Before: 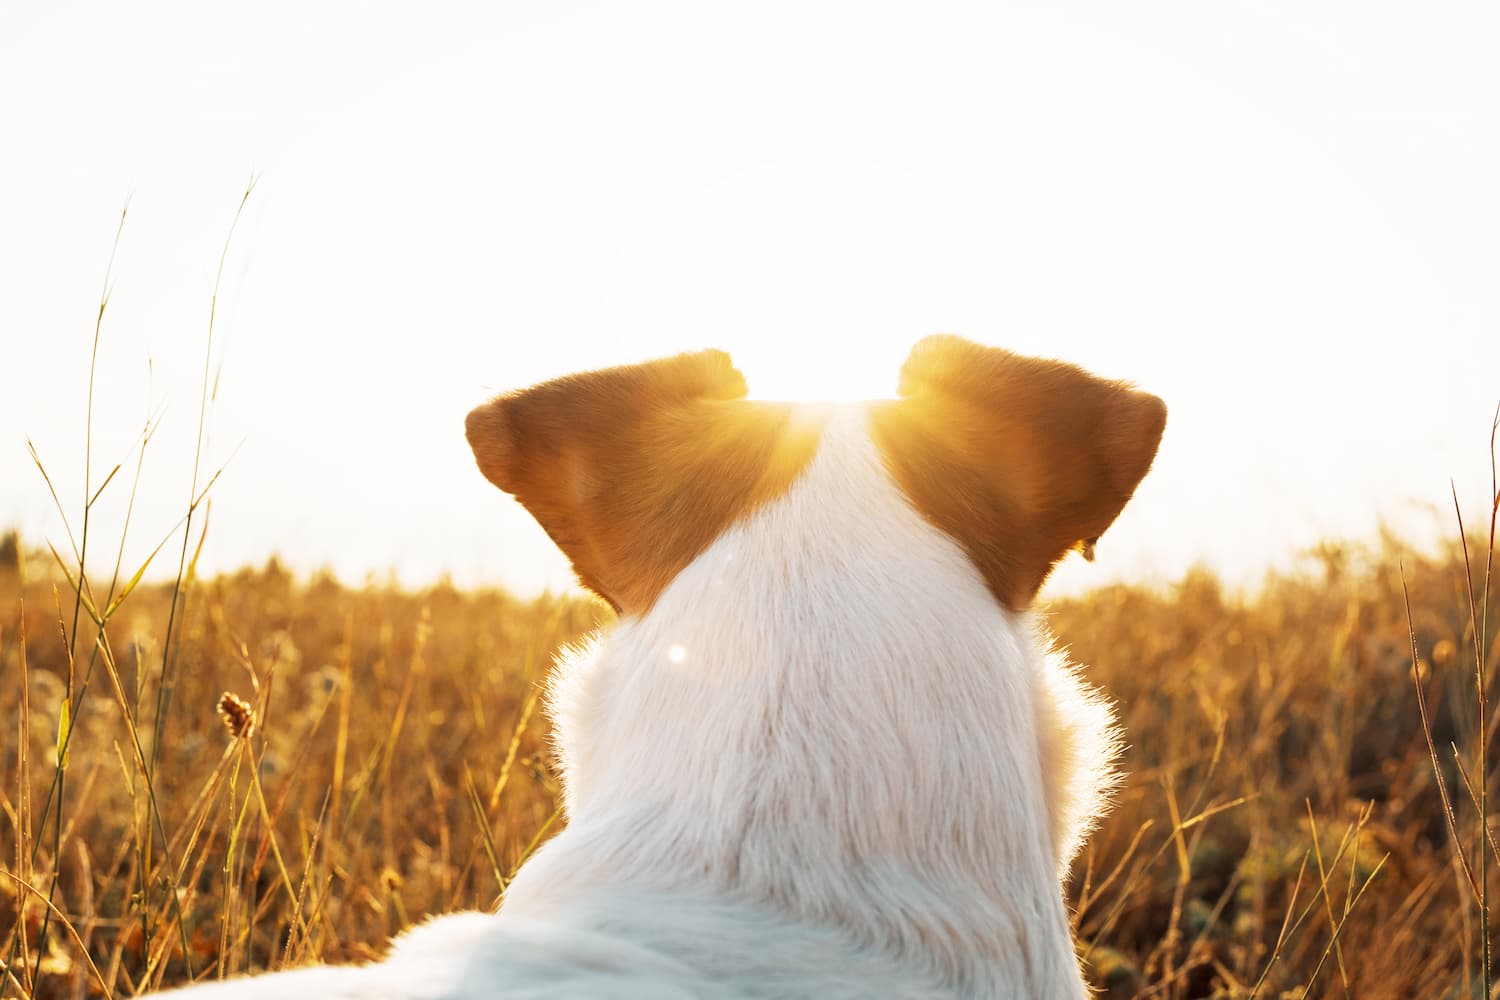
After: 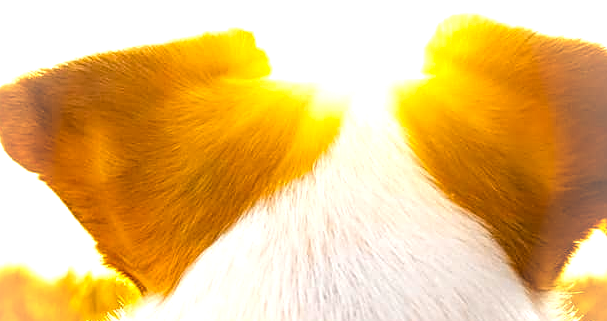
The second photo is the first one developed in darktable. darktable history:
local contrast: highlights 2%, shadows 2%, detail 134%
crop: left 31.773%, top 32.197%, right 27.694%, bottom 35.675%
vignetting: fall-off radius 60.86%, brightness 0.287, saturation -0.001
exposure: exposure -0.488 EV, compensate highlight preservation false
sharpen: on, module defaults
color zones: curves: ch0 [(0, 0.497) (0.143, 0.5) (0.286, 0.5) (0.429, 0.483) (0.571, 0.116) (0.714, -0.006) (0.857, 0.28) (1, 0.497)]
color balance rgb: shadows lift › chroma 2.051%, shadows lift › hue 249.71°, perceptual saturation grading › global saturation 35.705%, global vibrance 20%
tone equalizer: -8 EV -1.06 EV, -7 EV -1.04 EV, -6 EV -0.905 EV, -5 EV -0.574 EV, -3 EV 0.578 EV, -2 EV 0.881 EV, -1 EV 0.986 EV, +0 EV 1.06 EV
